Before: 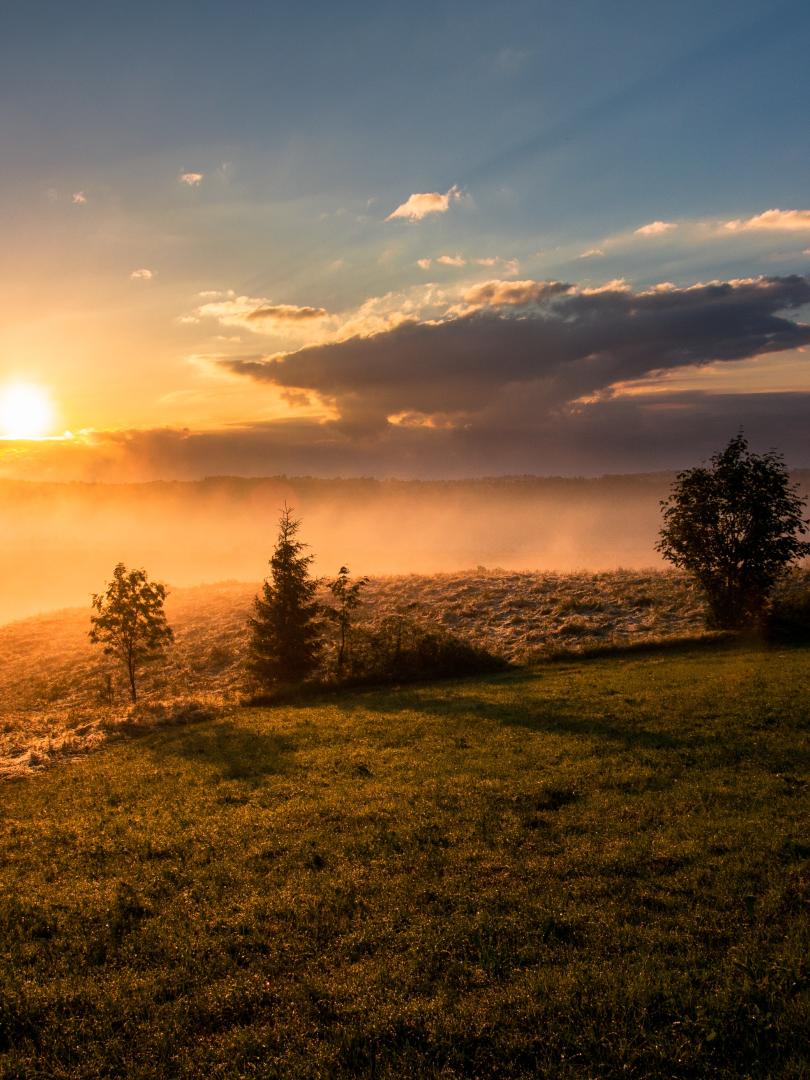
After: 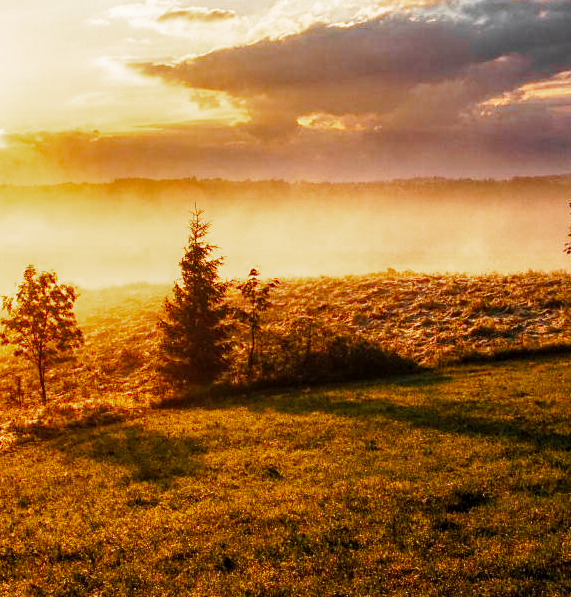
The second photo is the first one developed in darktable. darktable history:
tone curve: curves: ch0 [(0, 0) (0.003, 0.004) (0.011, 0.016) (0.025, 0.035) (0.044, 0.062) (0.069, 0.097) (0.1, 0.143) (0.136, 0.205) (0.177, 0.276) (0.224, 0.36) (0.277, 0.461) (0.335, 0.584) (0.399, 0.686) (0.468, 0.783) (0.543, 0.868) (0.623, 0.927) (0.709, 0.96) (0.801, 0.974) (0.898, 0.986) (1, 1)], preserve colors none
color zones: curves: ch0 [(0.004, 0.388) (0.125, 0.392) (0.25, 0.404) (0.375, 0.5) (0.5, 0.5) (0.625, 0.5) (0.75, 0.5) (0.875, 0.5)]; ch1 [(0, 0.5) (0.125, 0.5) (0.25, 0.5) (0.375, 0.124) (0.524, 0.124) (0.645, 0.128) (0.789, 0.132) (0.914, 0.096) (0.998, 0.068)]
local contrast: on, module defaults
exposure: exposure -0.01 EV, compensate highlight preservation false
crop: left 11.123%, top 27.61%, right 18.3%, bottom 17.034%
